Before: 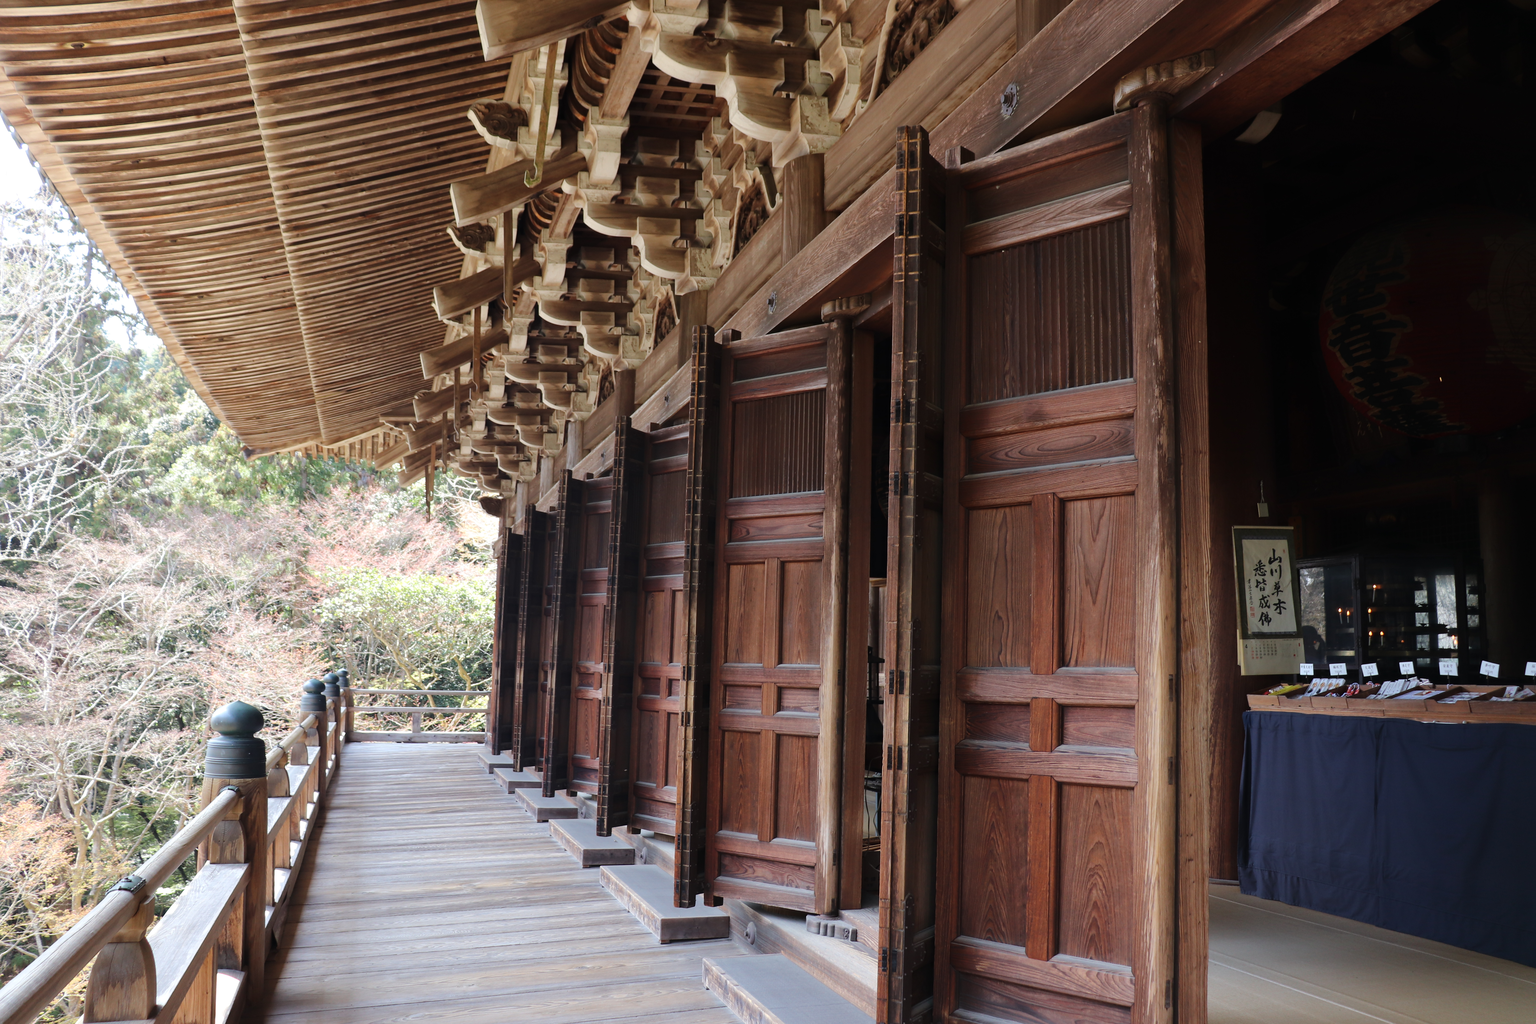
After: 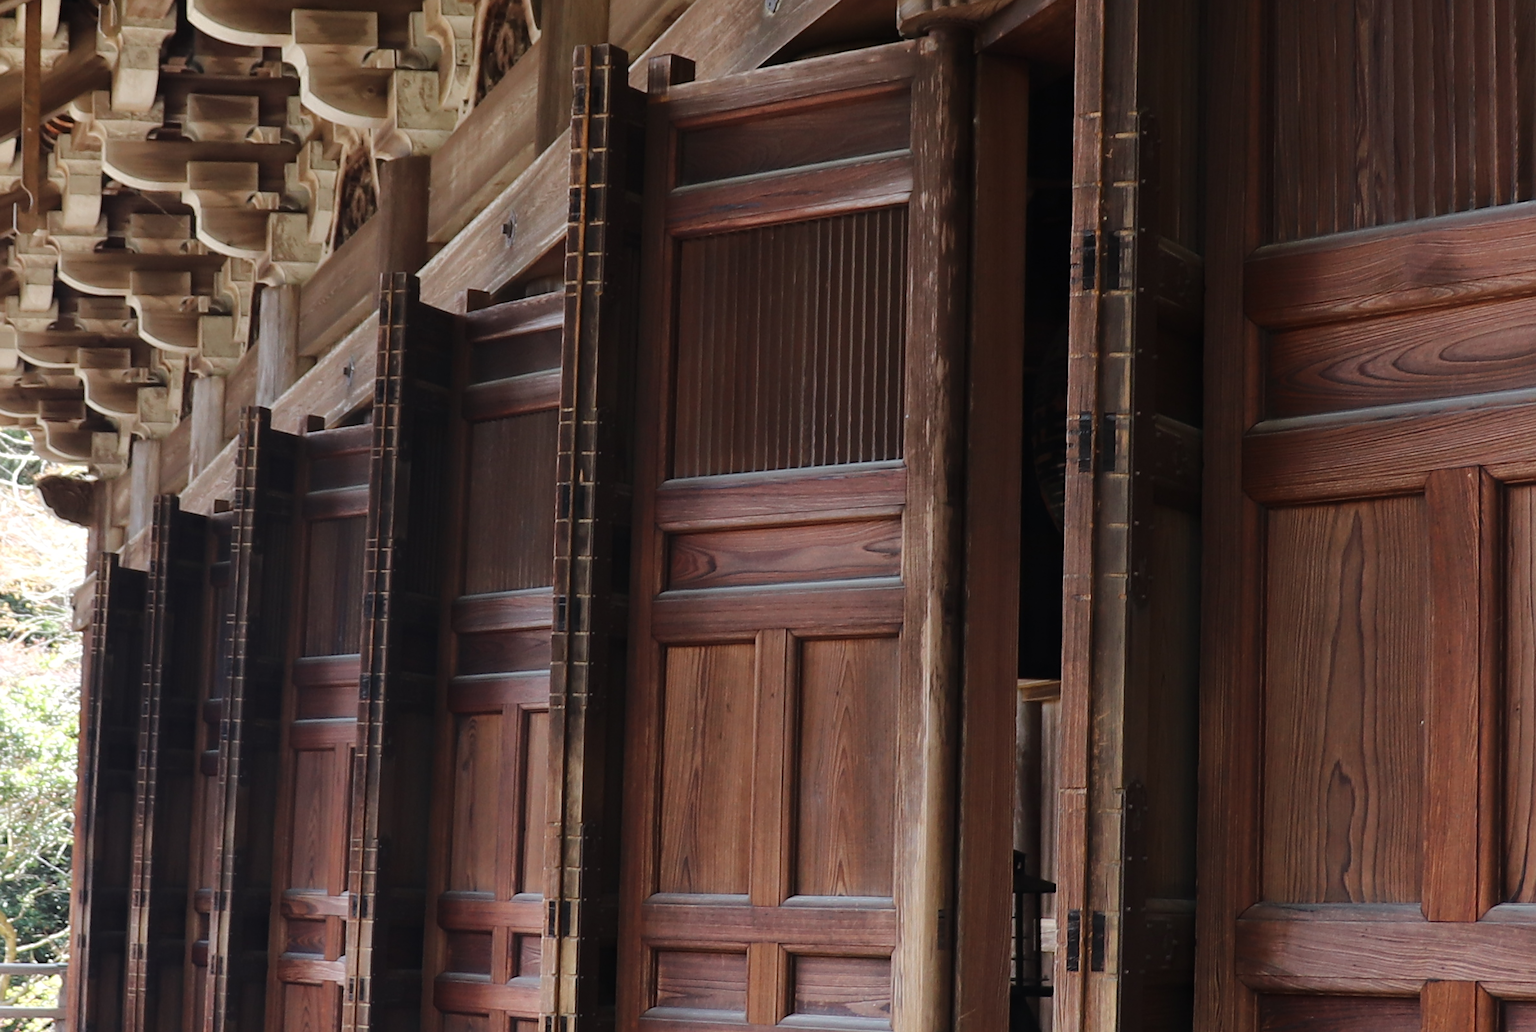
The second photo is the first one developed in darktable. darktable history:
crop: left 30.245%, top 30.031%, right 29.928%, bottom 29.814%
sharpen: amount 0.208
